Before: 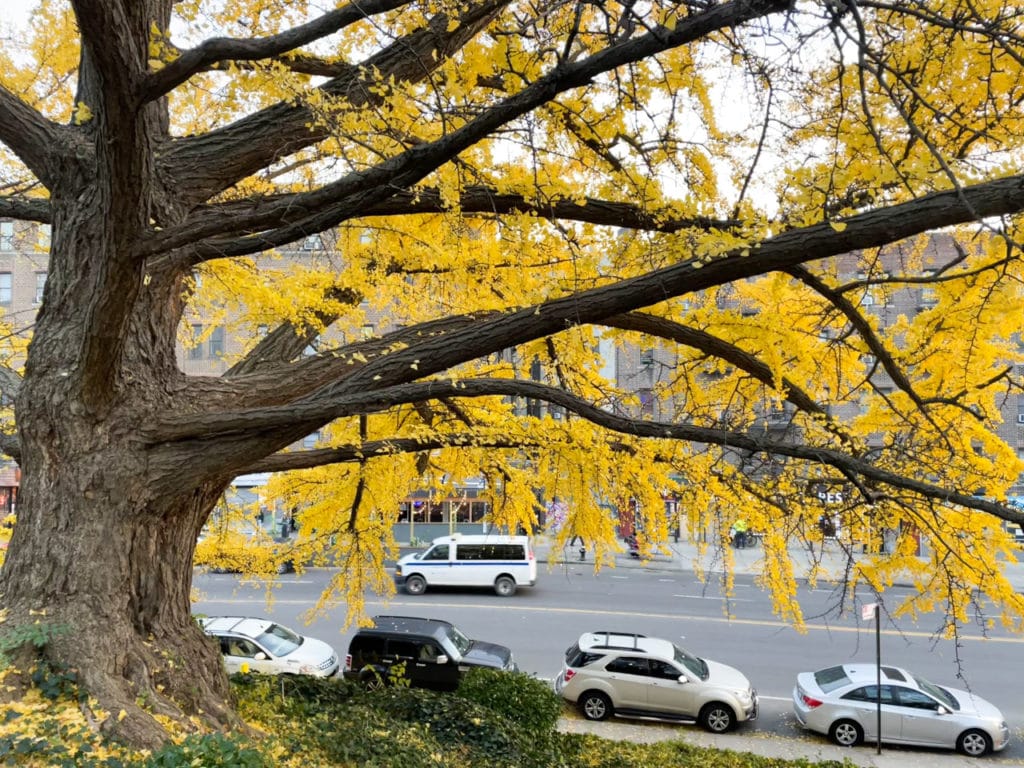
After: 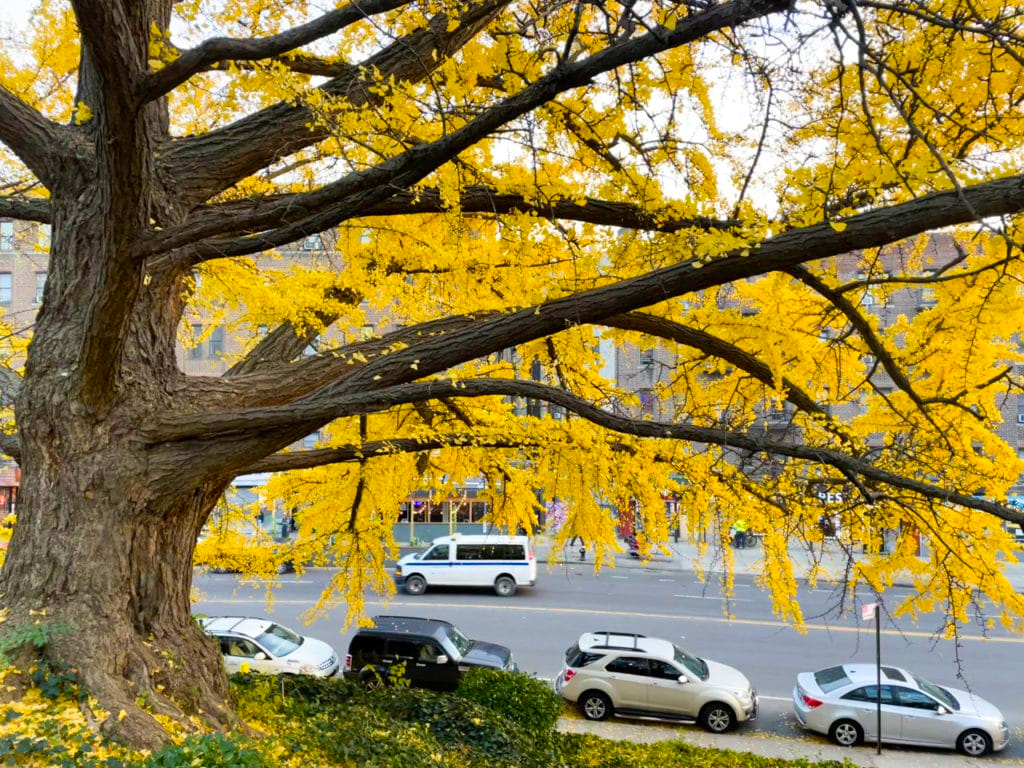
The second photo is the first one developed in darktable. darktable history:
velvia: strength 32.03%, mid-tones bias 0.205
